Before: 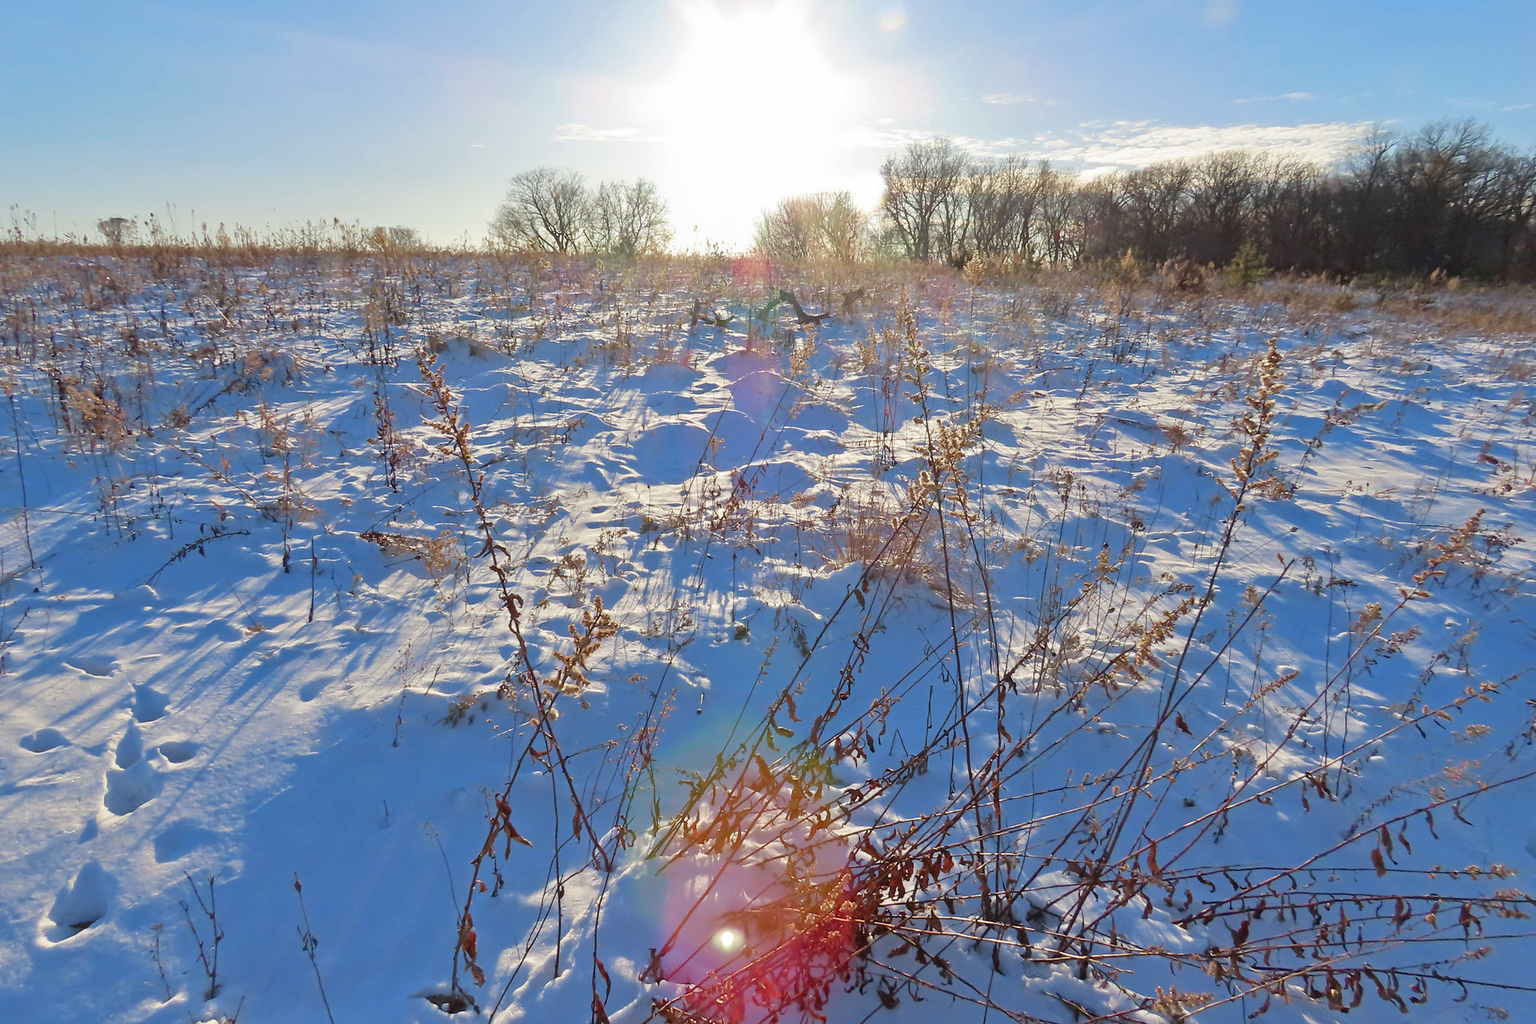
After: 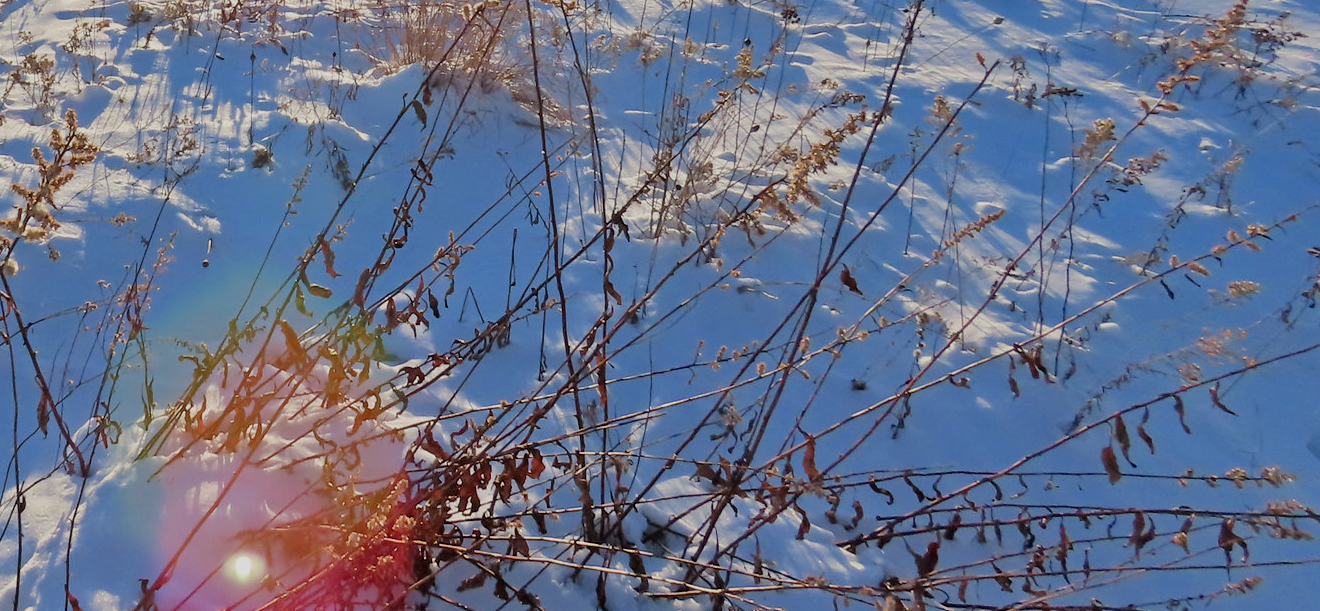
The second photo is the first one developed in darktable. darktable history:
filmic rgb: hardness 4.17
crop and rotate: left 35.509%, top 50.238%, bottom 4.934%
